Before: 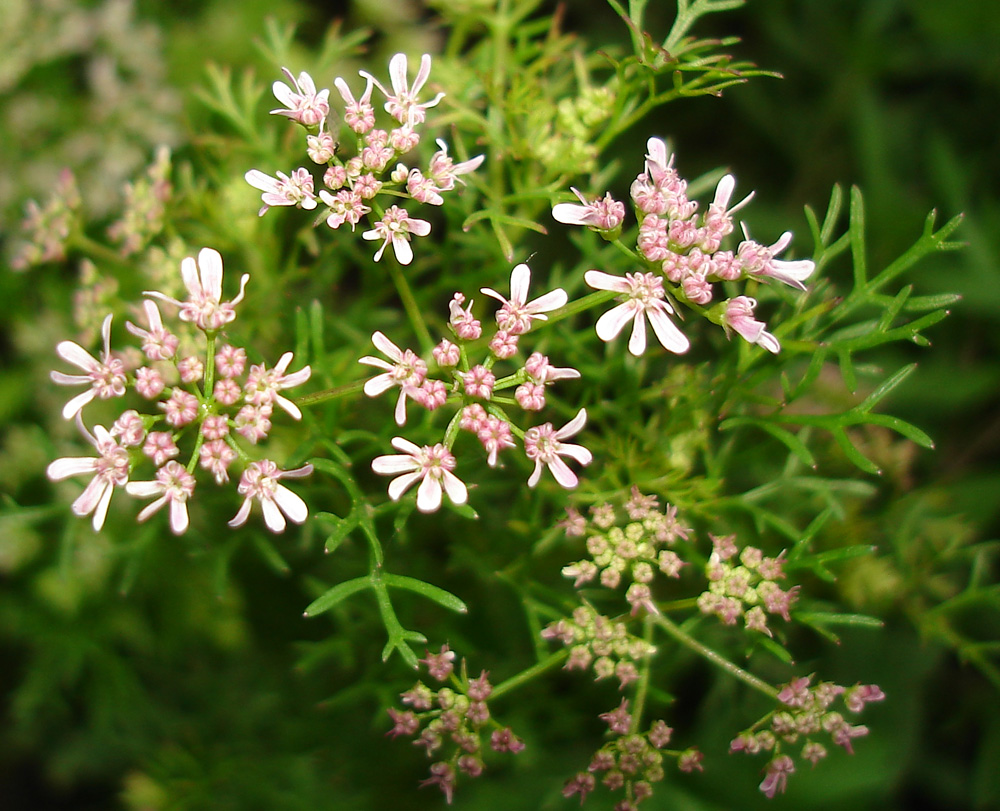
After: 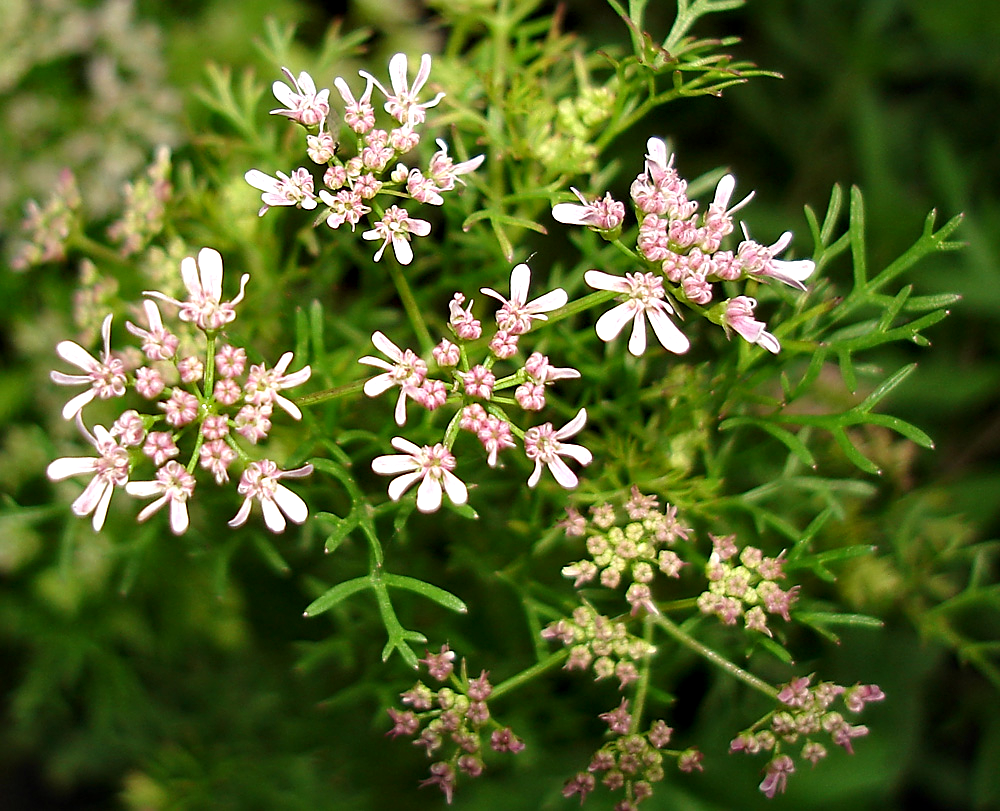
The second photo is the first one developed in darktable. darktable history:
contrast equalizer: octaves 7, y [[0.6 ×6], [0.55 ×6], [0 ×6], [0 ×6], [0 ×6]], mix 0.35
sharpen: on, module defaults
